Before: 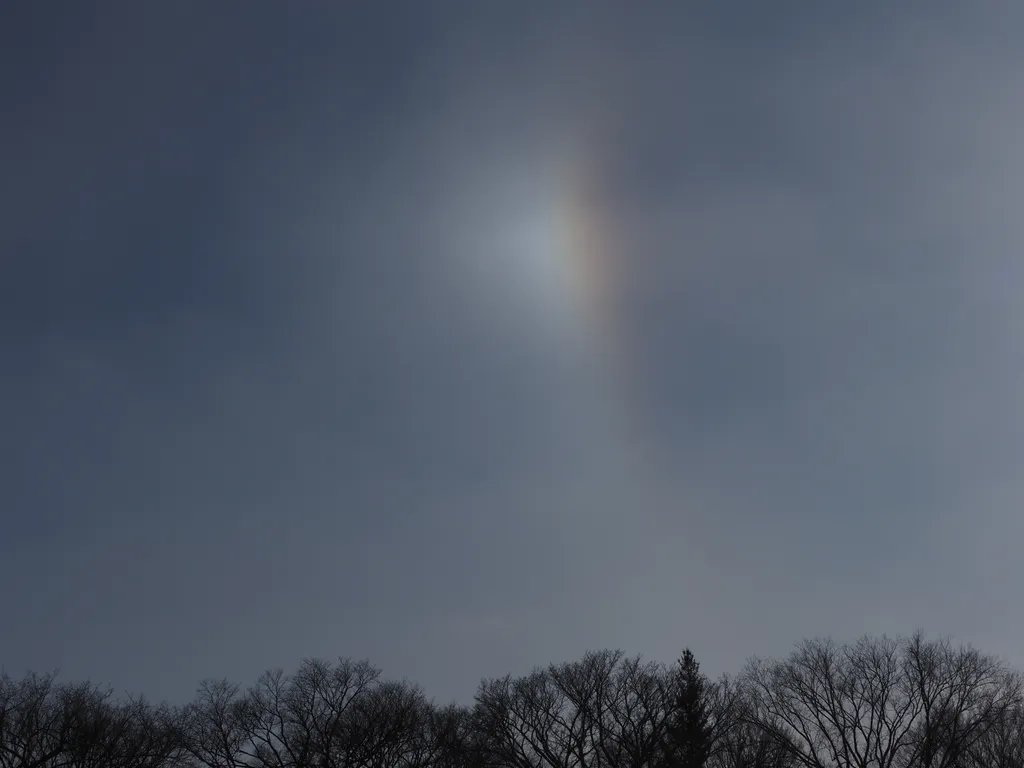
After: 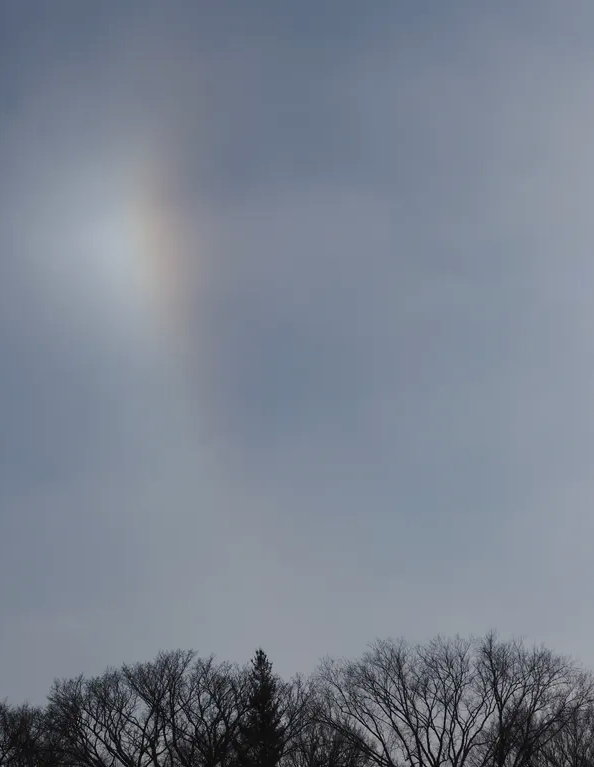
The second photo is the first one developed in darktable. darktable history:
tone curve: curves: ch0 [(0, 0) (0.003, 0.004) (0.011, 0.015) (0.025, 0.033) (0.044, 0.059) (0.069, 0.093) (0.1, 0.133) (0.136, 0.182) (0.177, 0.237) (0.224, 0.3) (0.277, 0.369) (0.335, 0.437) (0.399, 0.511) (0.468, 0.584) (0.543, 0.656) (0.623, 0.729) (0.709, 0.8) (0.801, 0.872) (0.898, 0.935) (1, 1)], preserve colors none
crop: left 41.756%
